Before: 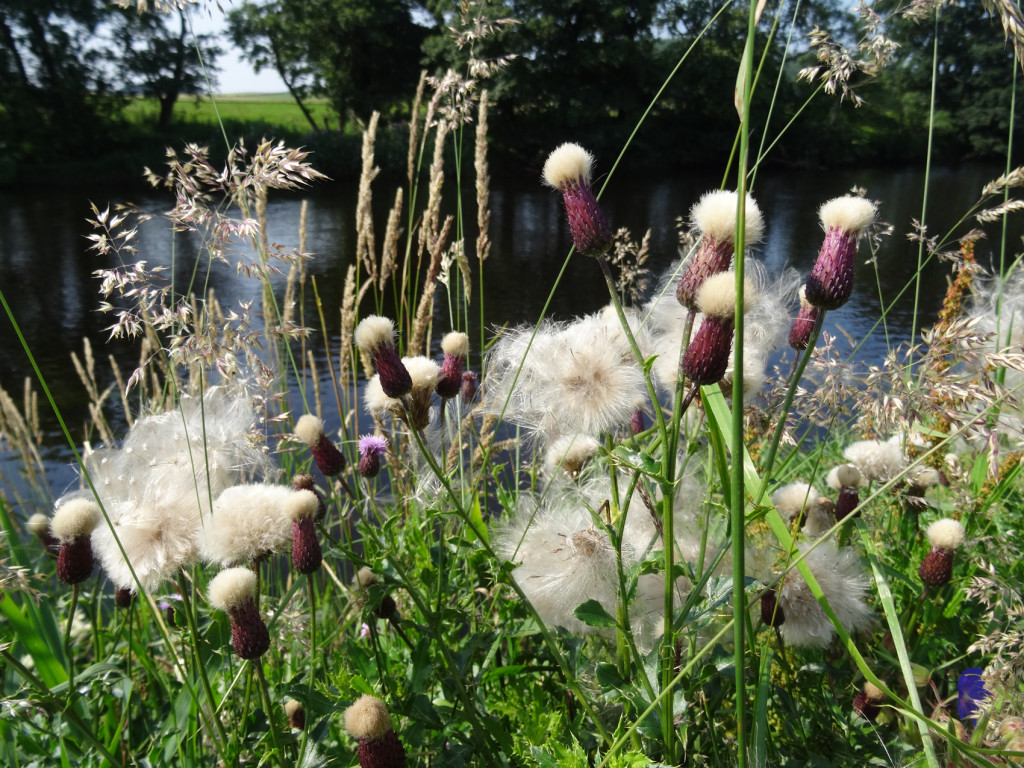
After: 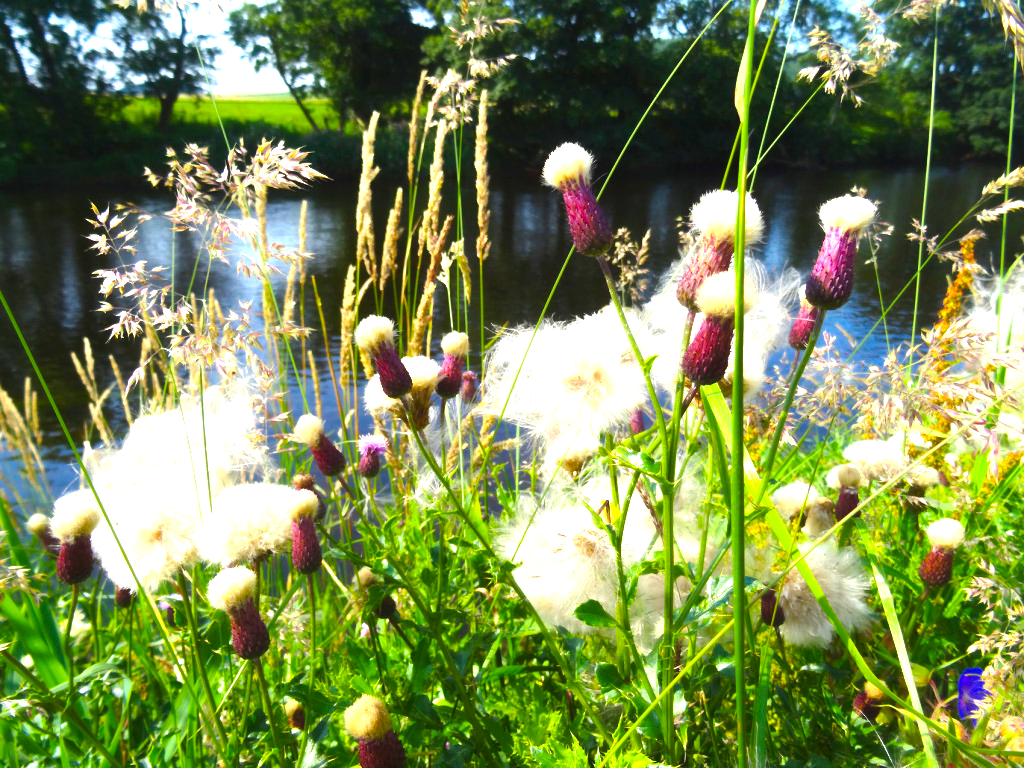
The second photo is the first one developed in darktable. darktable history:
color balance rgb: perceptual saturation grading › global saturation 19.843%, perceptual brilliance grading › global brilliance 10.843%, global vibrance 50.69%
contrast equalizer: y [[0.502, 0.505, 0.512, 0.529, 0.564, 0.588], [0.5 ×6], [0.502, 0.505, 0.512, 0.529, 0.564, 0.588], [0, 0.001, 0.001, 0.004, 0.008, 0.011], [0, 0.001, 0.001, 0.004, 0.008, 0.011]], mix -0.998
exposure: black level correction 0, exposure 0.952 EV, compensate exposure bias true, compensate highlight preservation false
